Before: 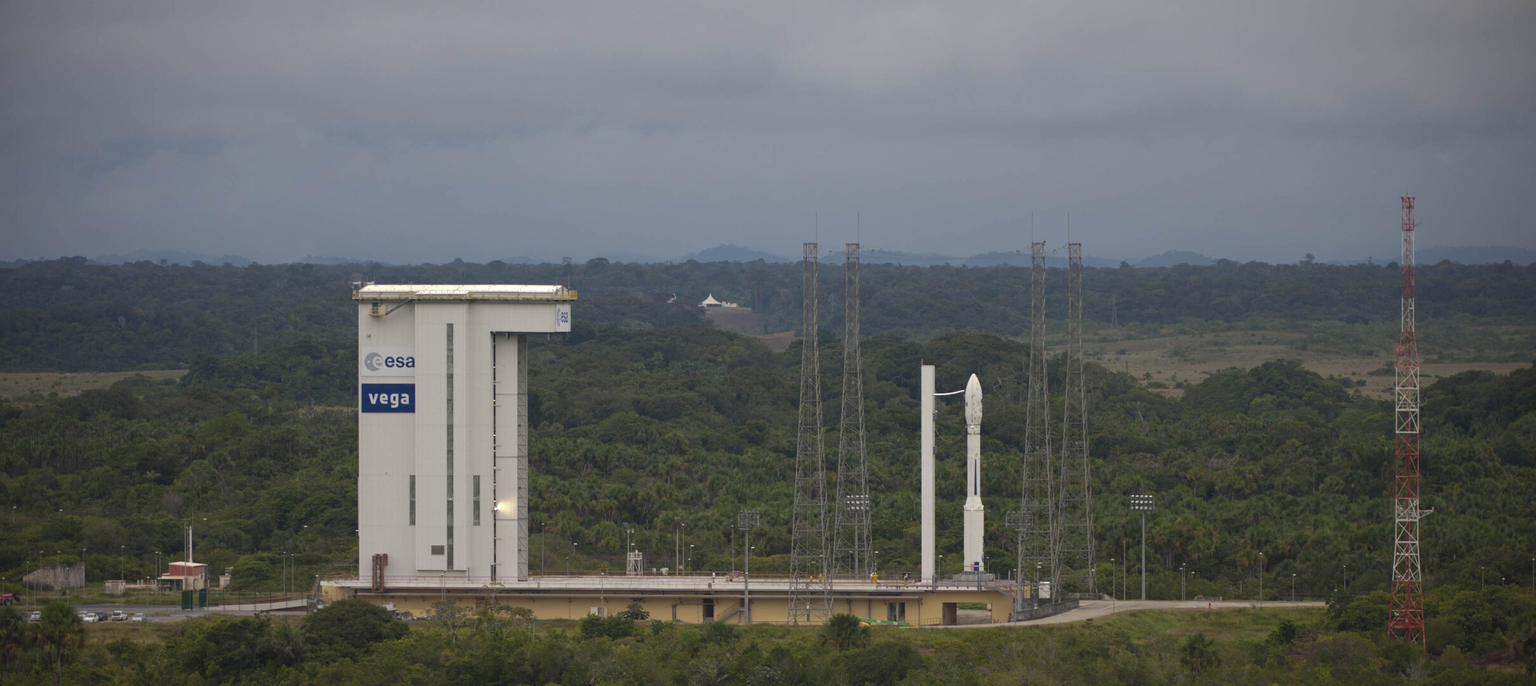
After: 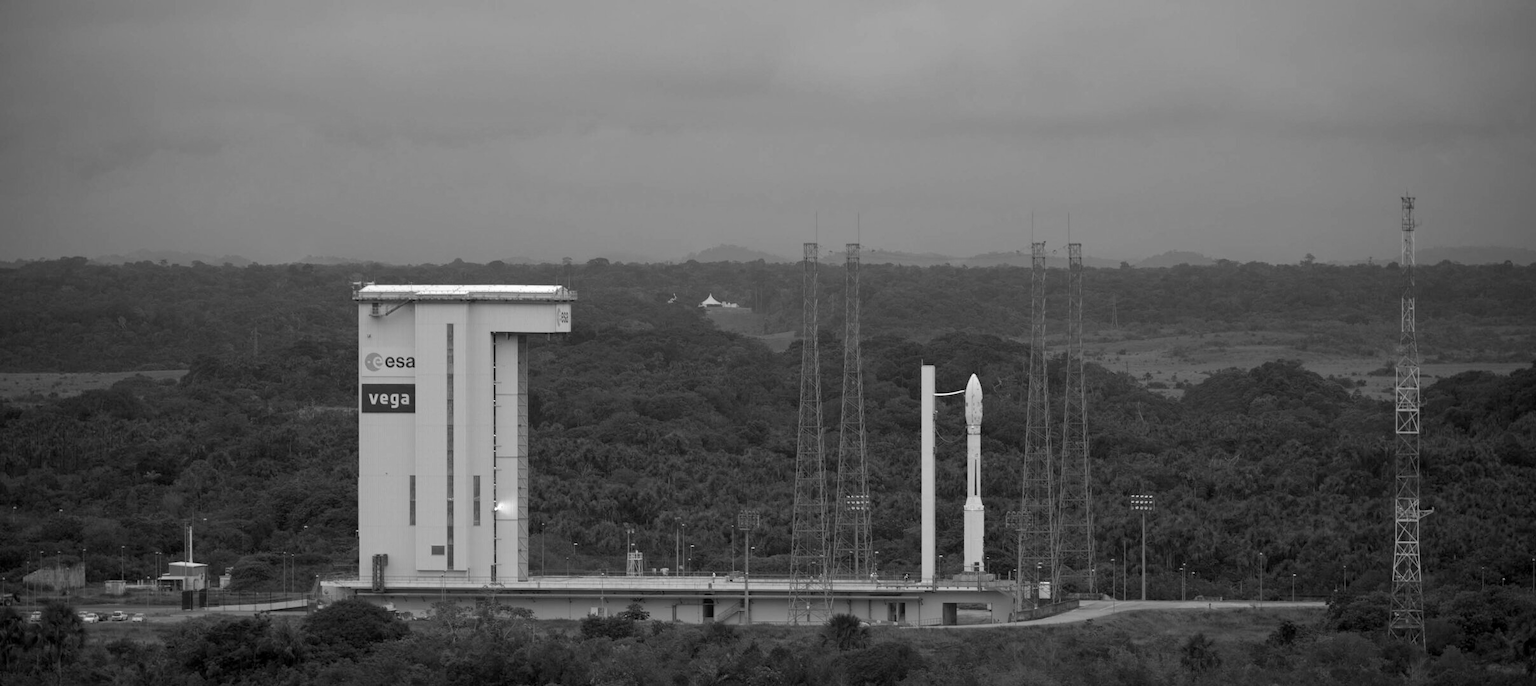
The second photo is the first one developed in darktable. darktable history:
color calibration: output gray [0.28, 0.41, 0.31, 0], gray › normalize channels true, illuminant same as pipeline (D50), adaptation XYZ, x 0.346, y 0.359, gamut compression 0
exposure: black level correction 0.007, exposure 0.093 EV, compensate highlight preservation false
